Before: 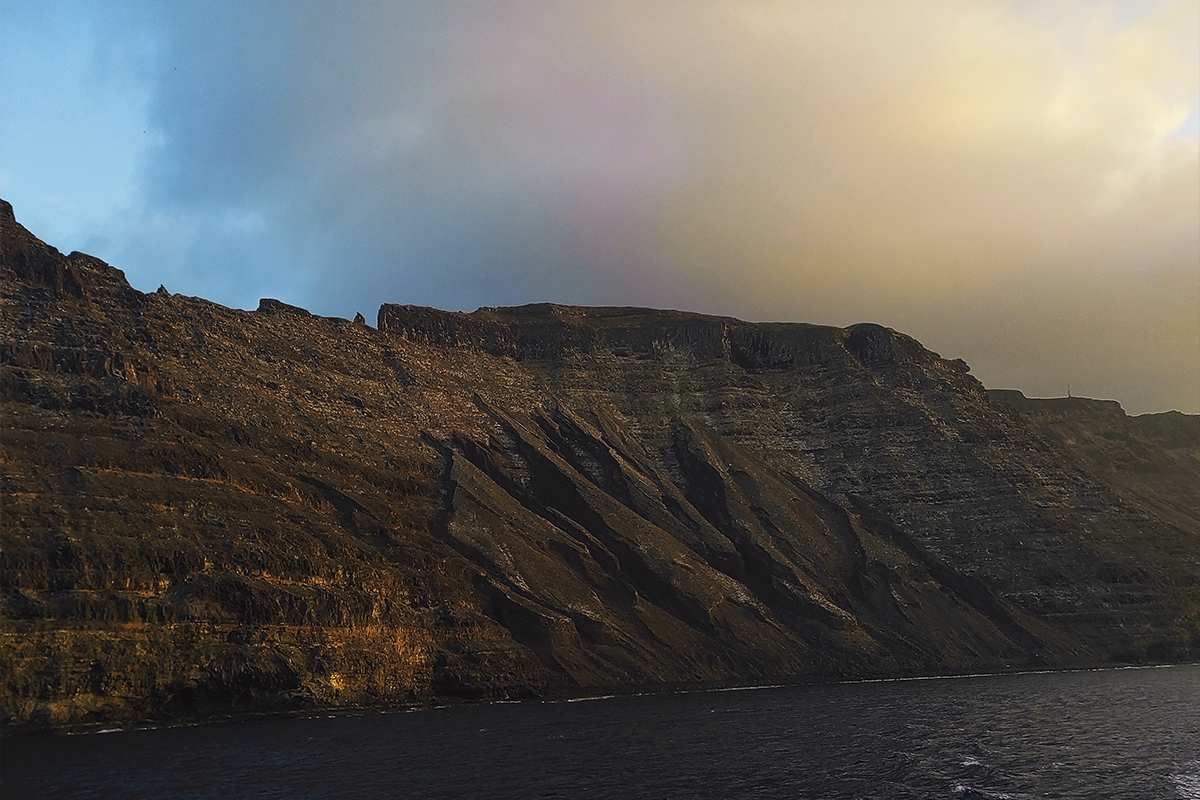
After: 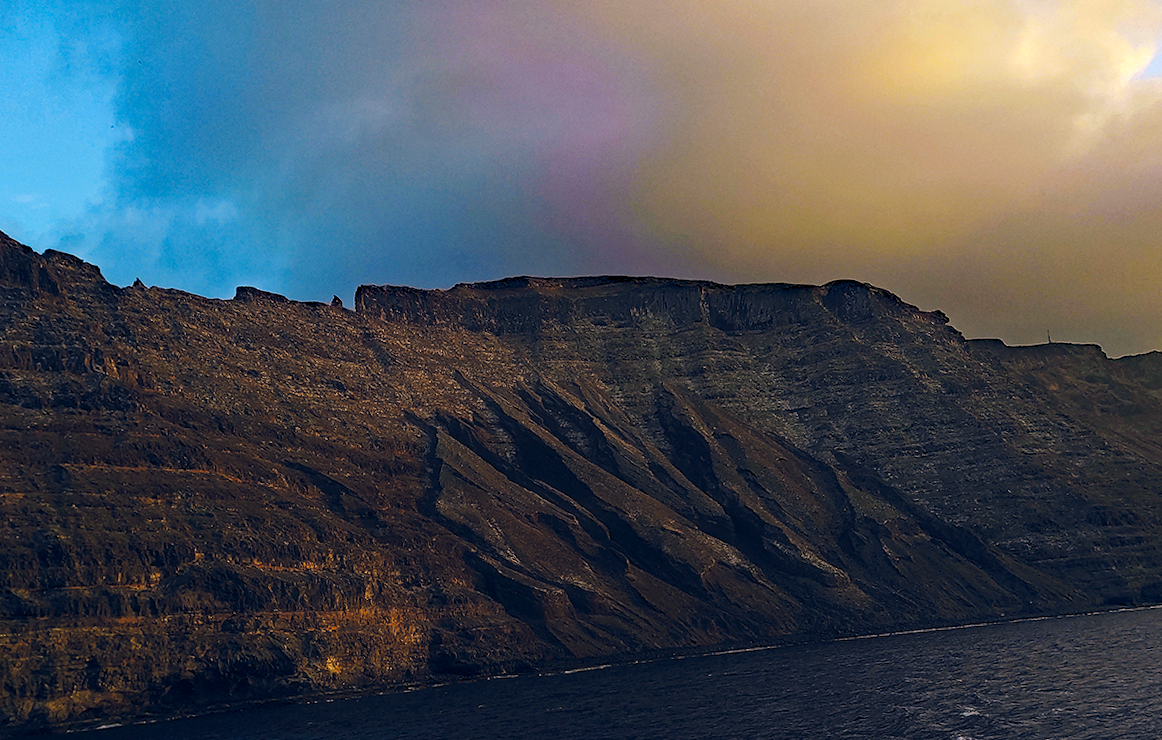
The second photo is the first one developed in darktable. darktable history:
color balance rgb: shadows lift › hue 87.51°, highlights gain › chroma 1.35%, highlights gain › hue 55.1°, global offset › chroma 0.13%, global offset › hue 253.66°, perceptual saturation grading › global saturation 16.38%
haze removal: strength 0.53, distance 0.925, compatibility mode true, adaptive false
rotate and perspective: rotation -3°, crop left 0.031, crop right 0.968, crop top 0.07, crop bottom 0.93
levels: mode automatic
